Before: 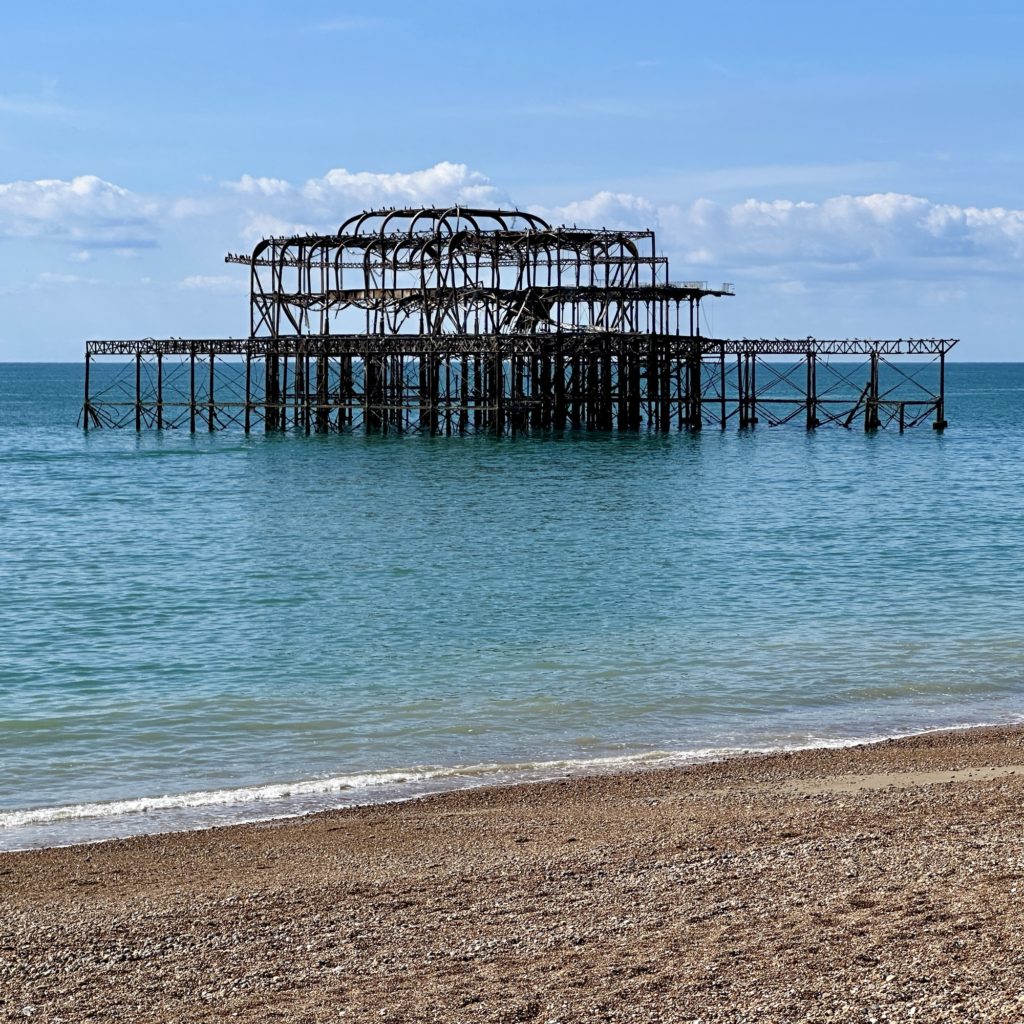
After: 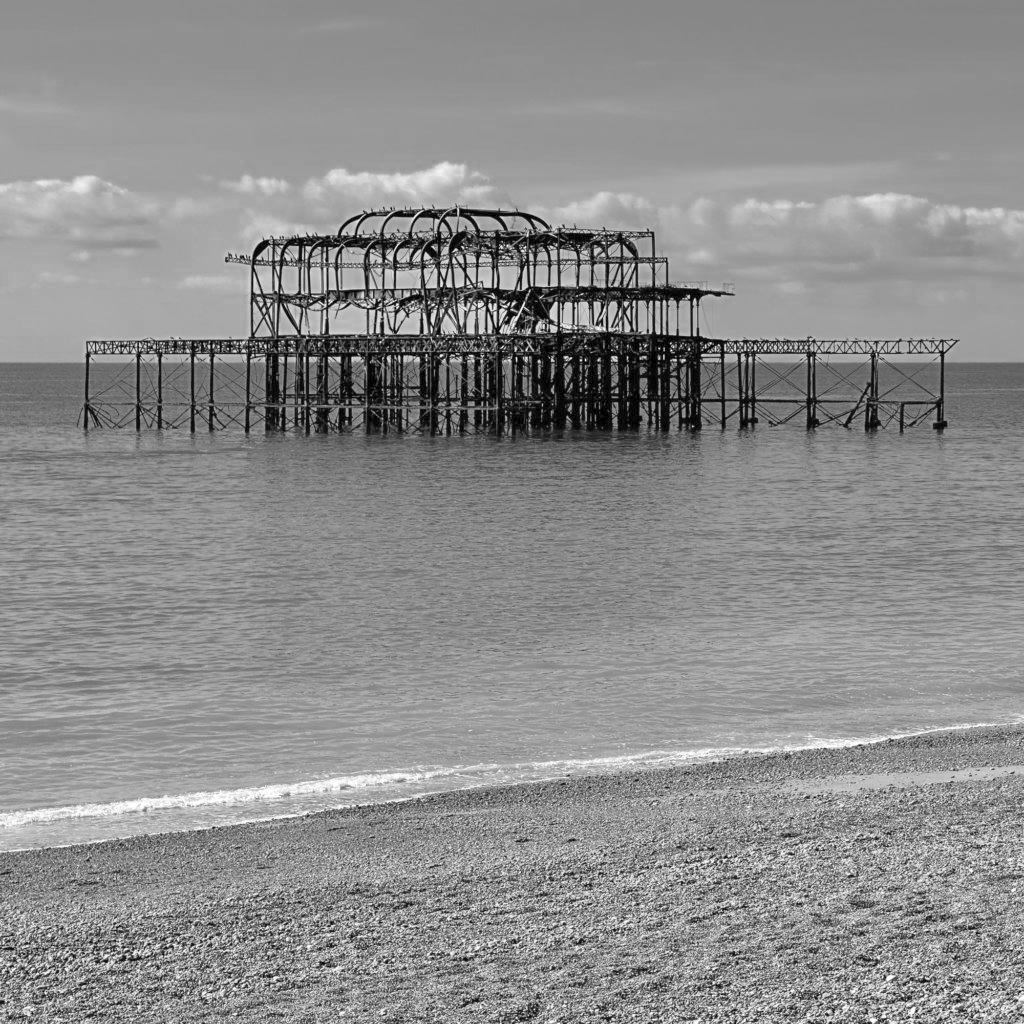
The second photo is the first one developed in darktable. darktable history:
contrast brightness saturation: brightness 0.28
color zones: curves: ch0 [(0.002, 0.593) (0.143, 0.417) (0.285, 0.541) (0.455, 0.289) (0.608, 0.327) (0.727, 0.283) (0.869, 0.571) (1, 0.603)]; ch1 [(0, 0) (0.143, 0) (0.286, 0) (0.429, 0) (0.571, 0) (0.714, 0) (0.857, 0)]
